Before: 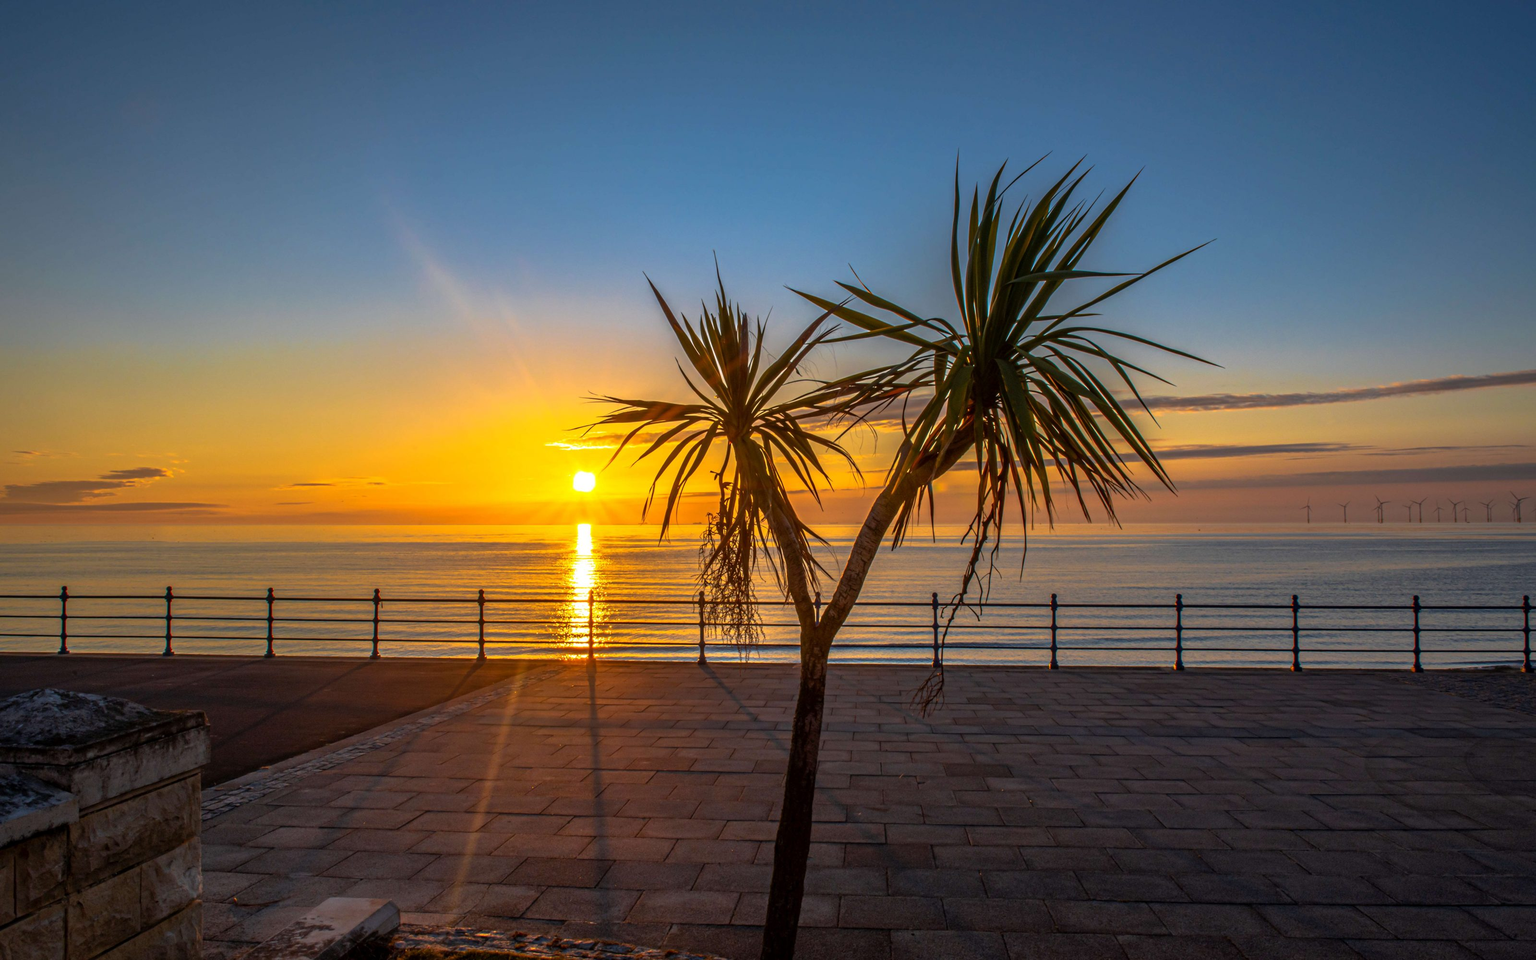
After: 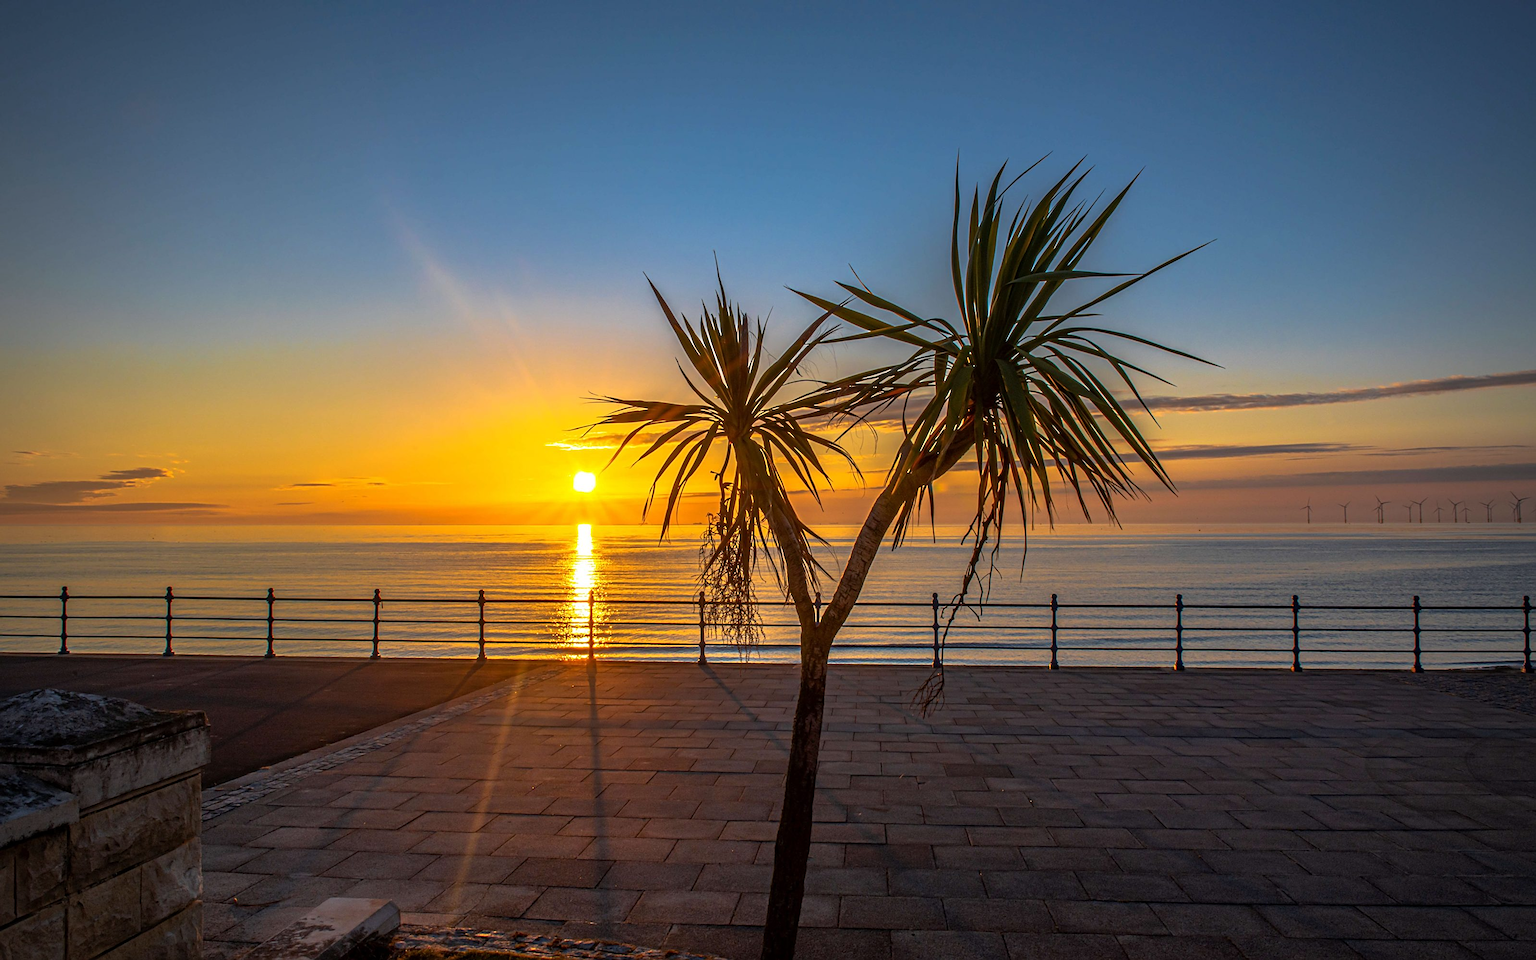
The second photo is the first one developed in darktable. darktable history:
vignetting: fall-off radius 93.87%
sharpen: on, module defaults
